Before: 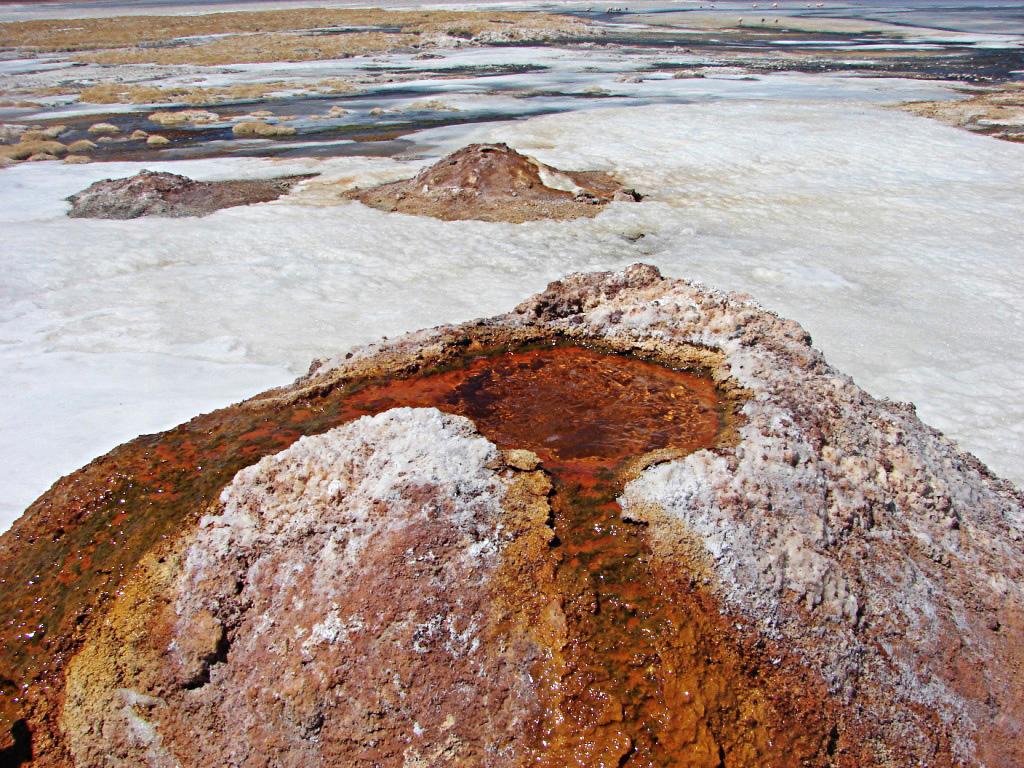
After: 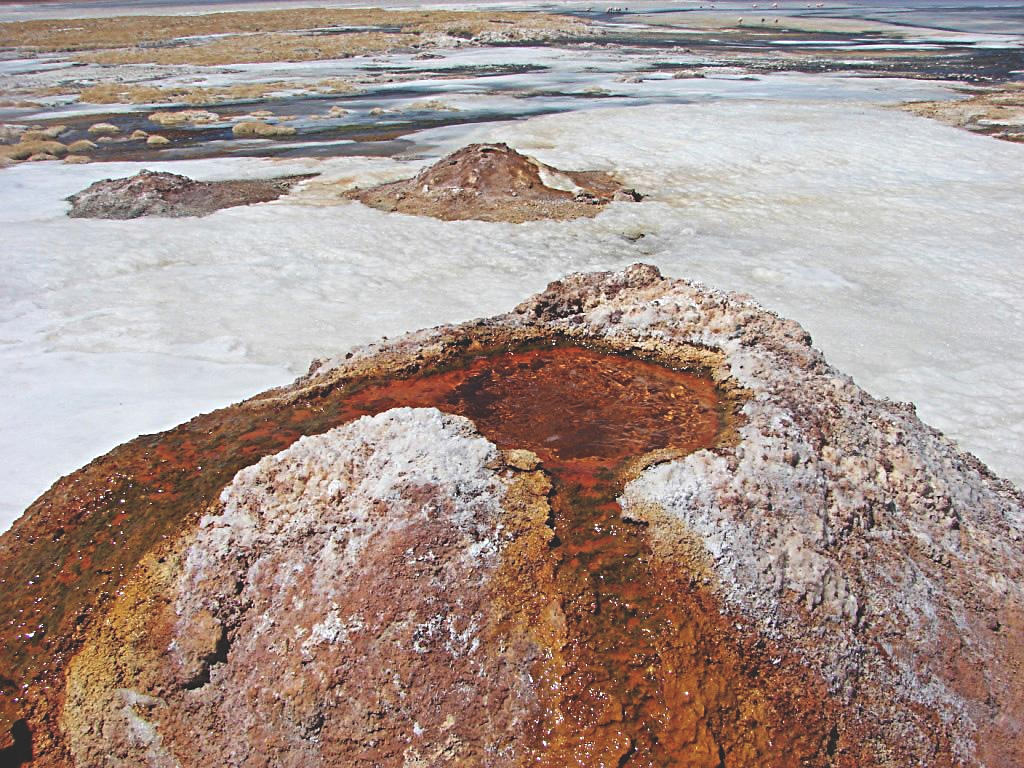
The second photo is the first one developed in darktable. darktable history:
sharpen: radius 1.864, amount 0.398, threshold 1.271
exposure: black level correction -0.023, exposure -0.039 EV, compensate highlight preservation false
